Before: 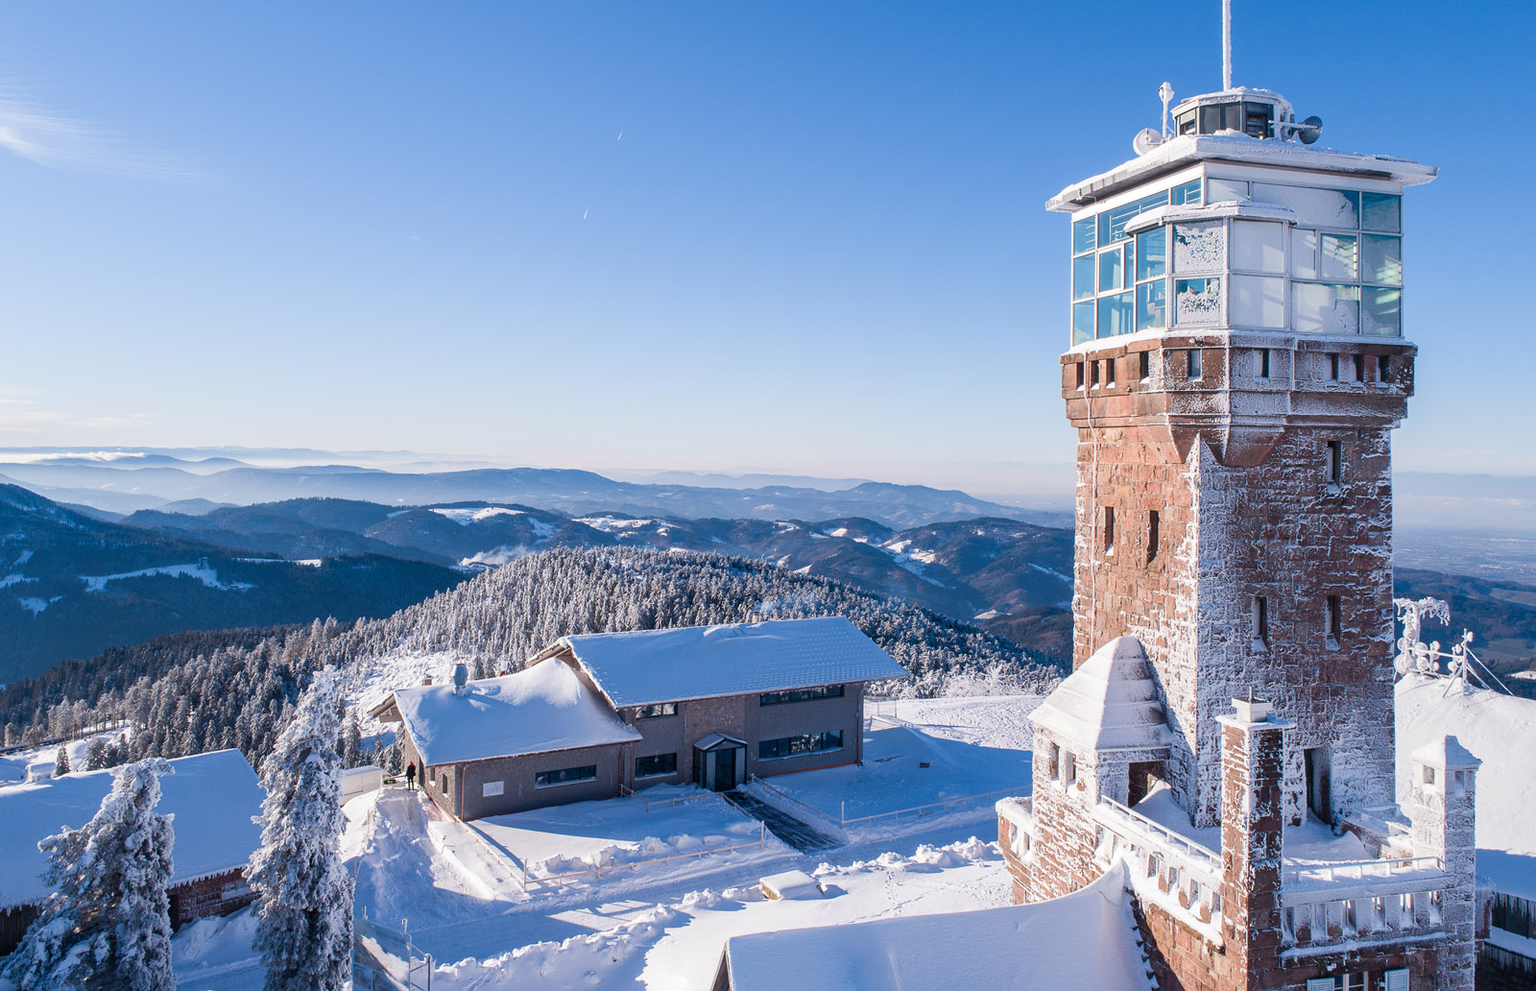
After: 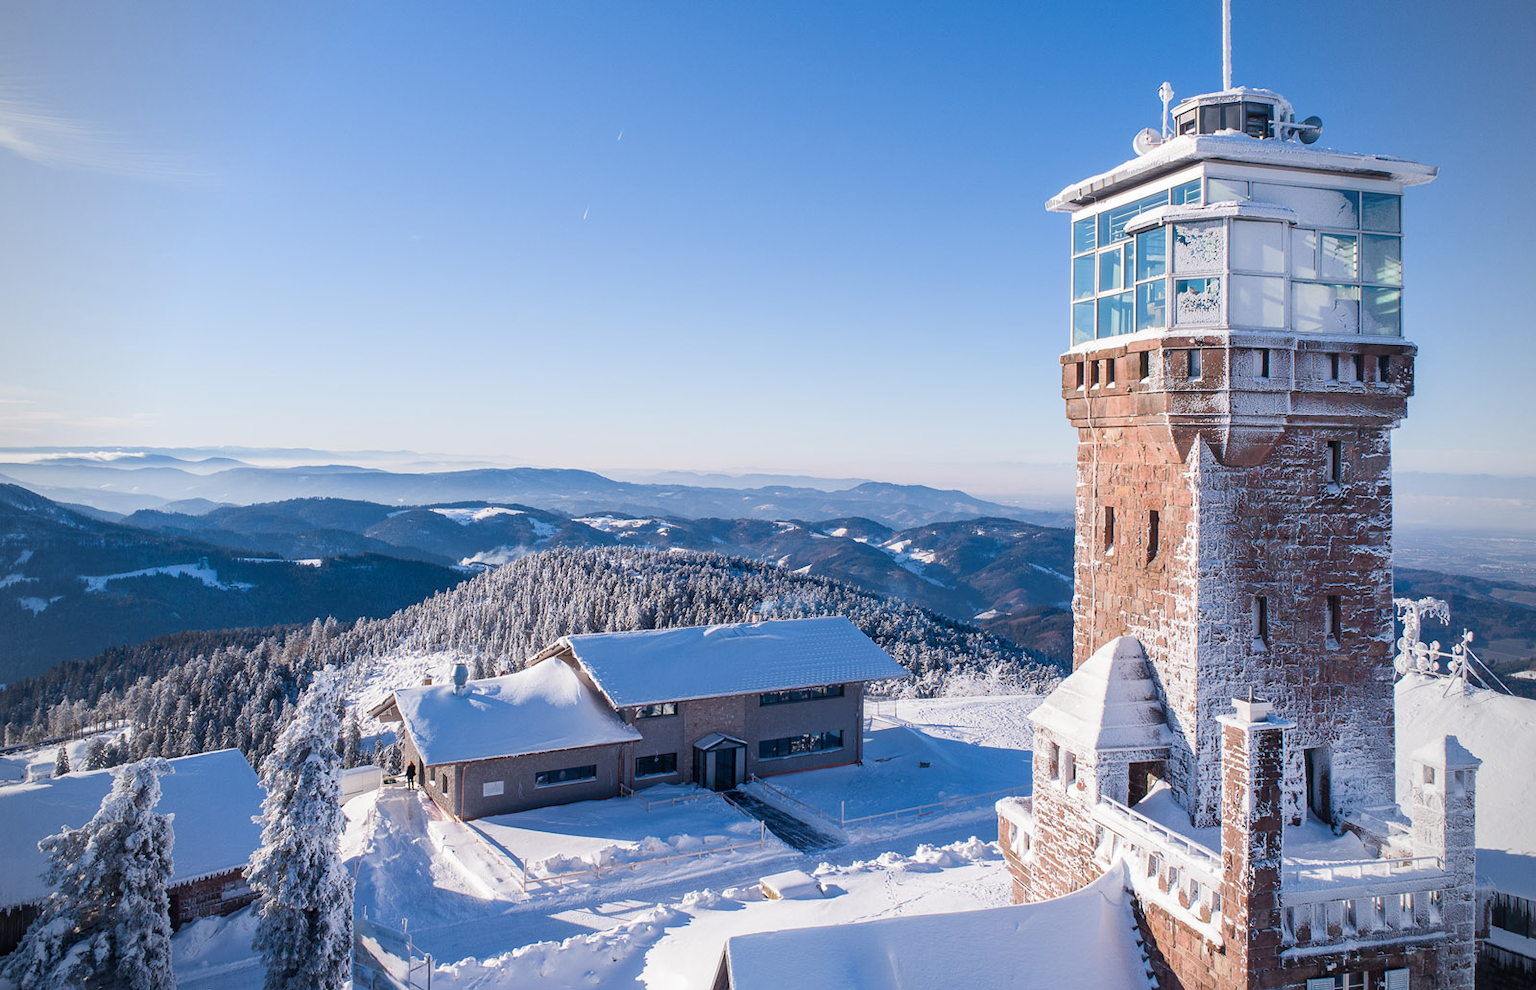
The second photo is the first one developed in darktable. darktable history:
exposure: compensate highlight preservation false
vignetting: fall-off radius 61.19%
